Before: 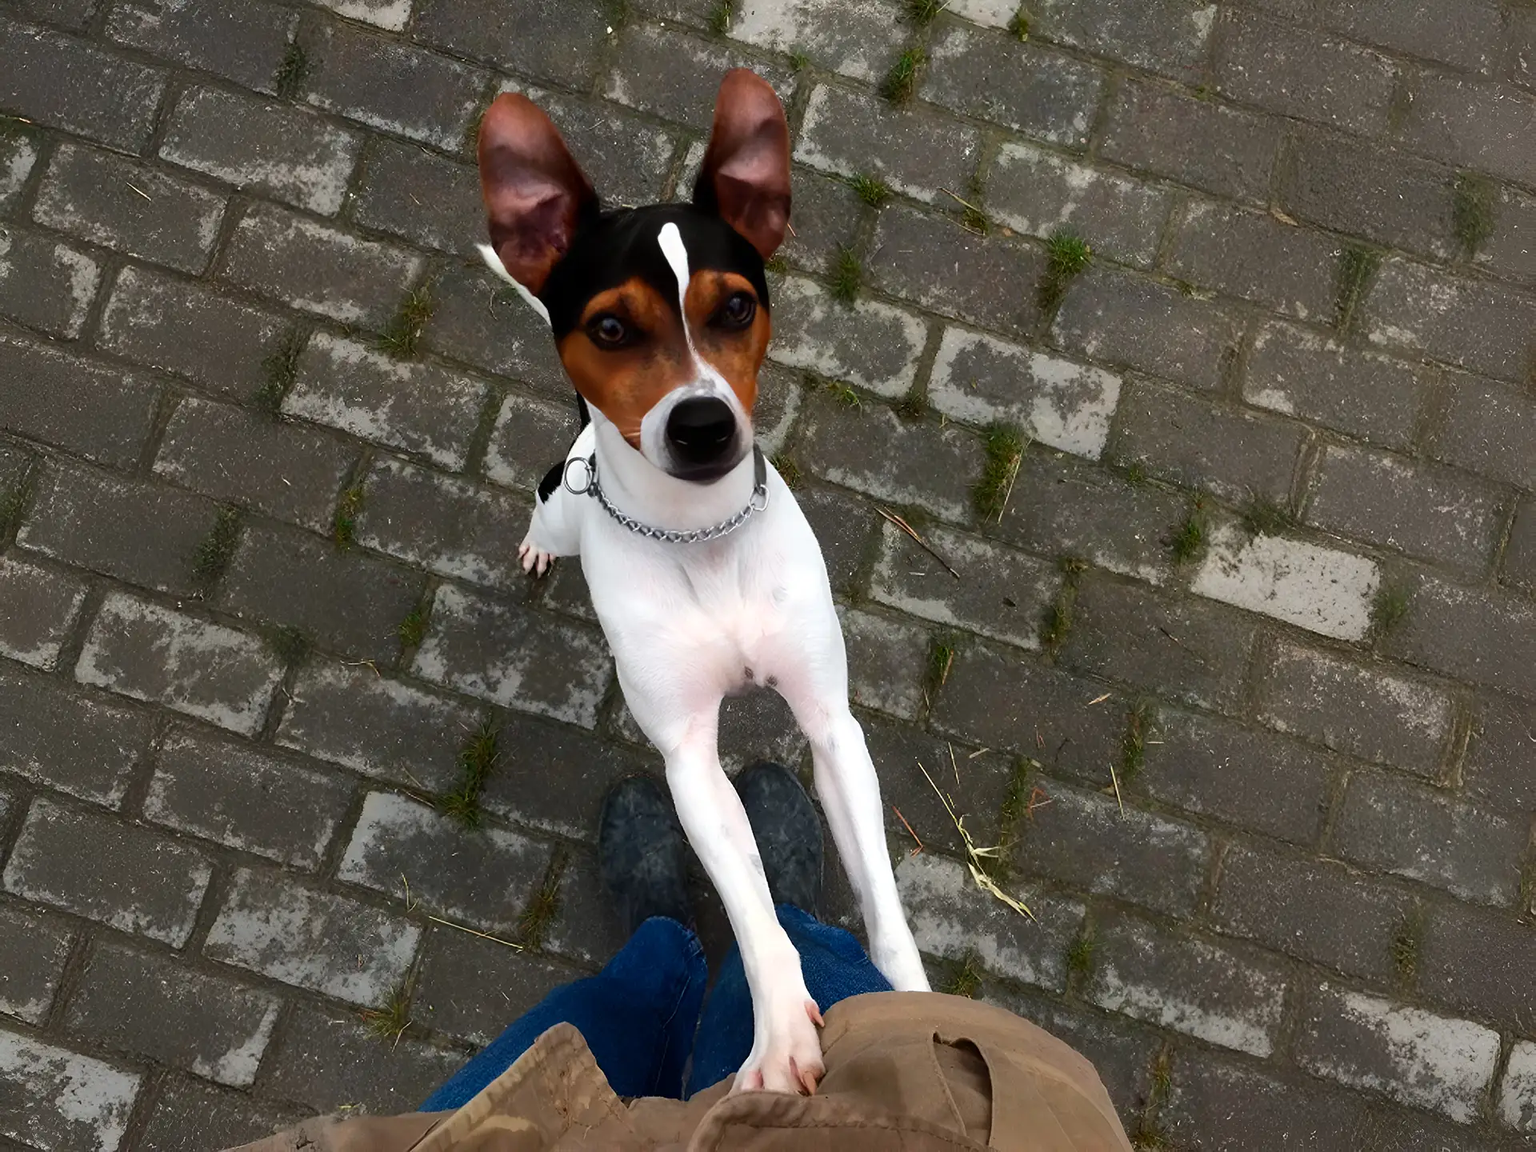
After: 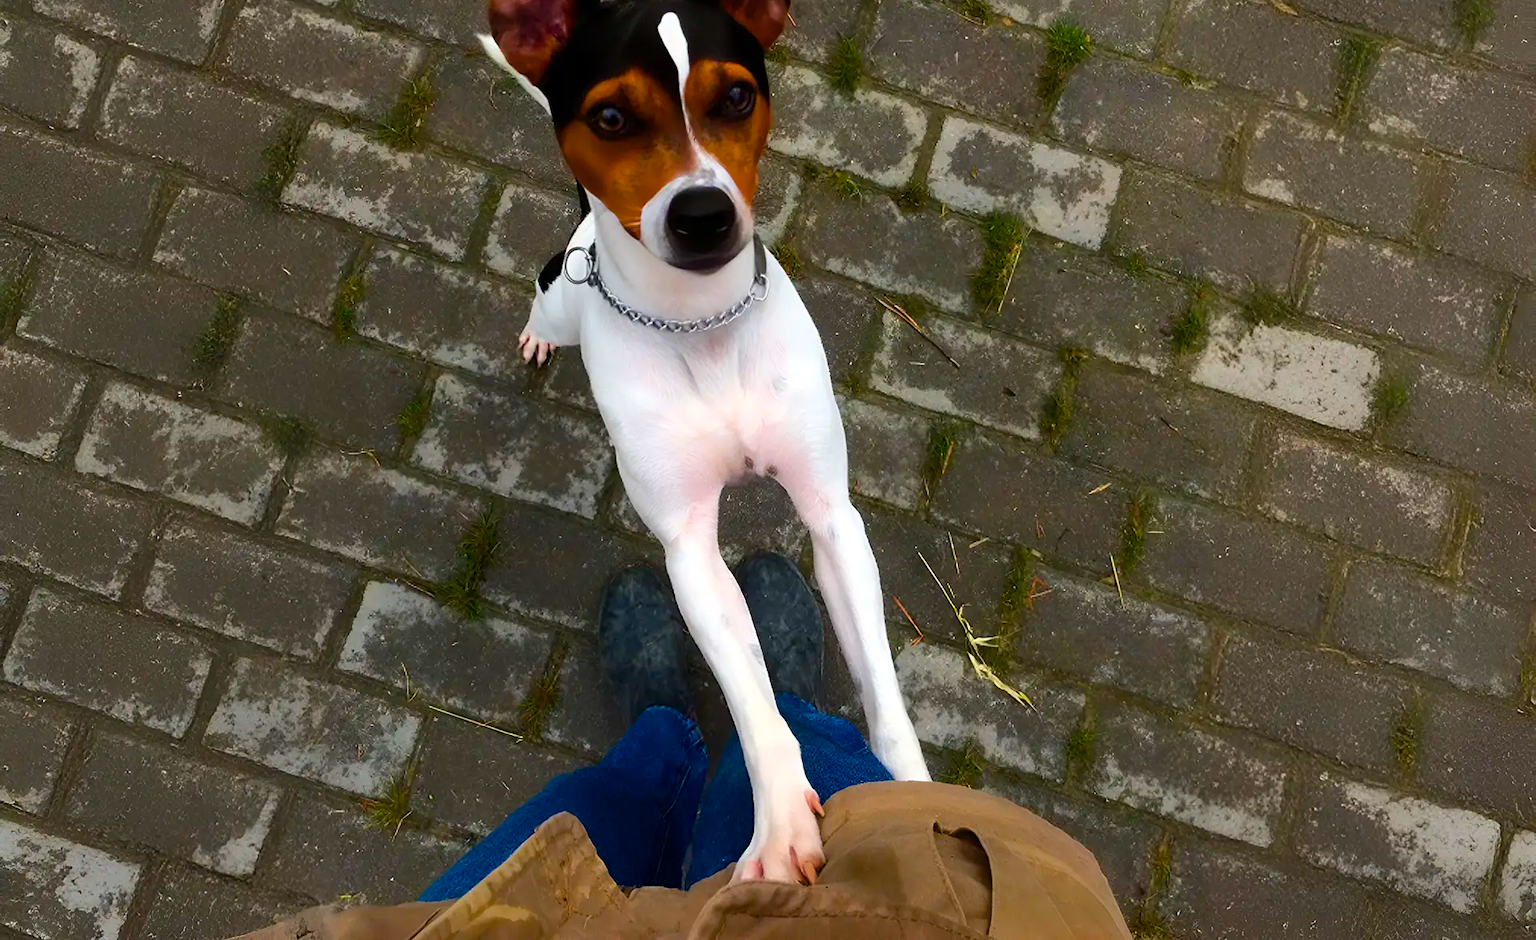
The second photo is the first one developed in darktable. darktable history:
color balance rgb: perceptual saturation grading › global saturation 30.33%, global vibrance 39.615%
crop and rotate: top 18.318%
